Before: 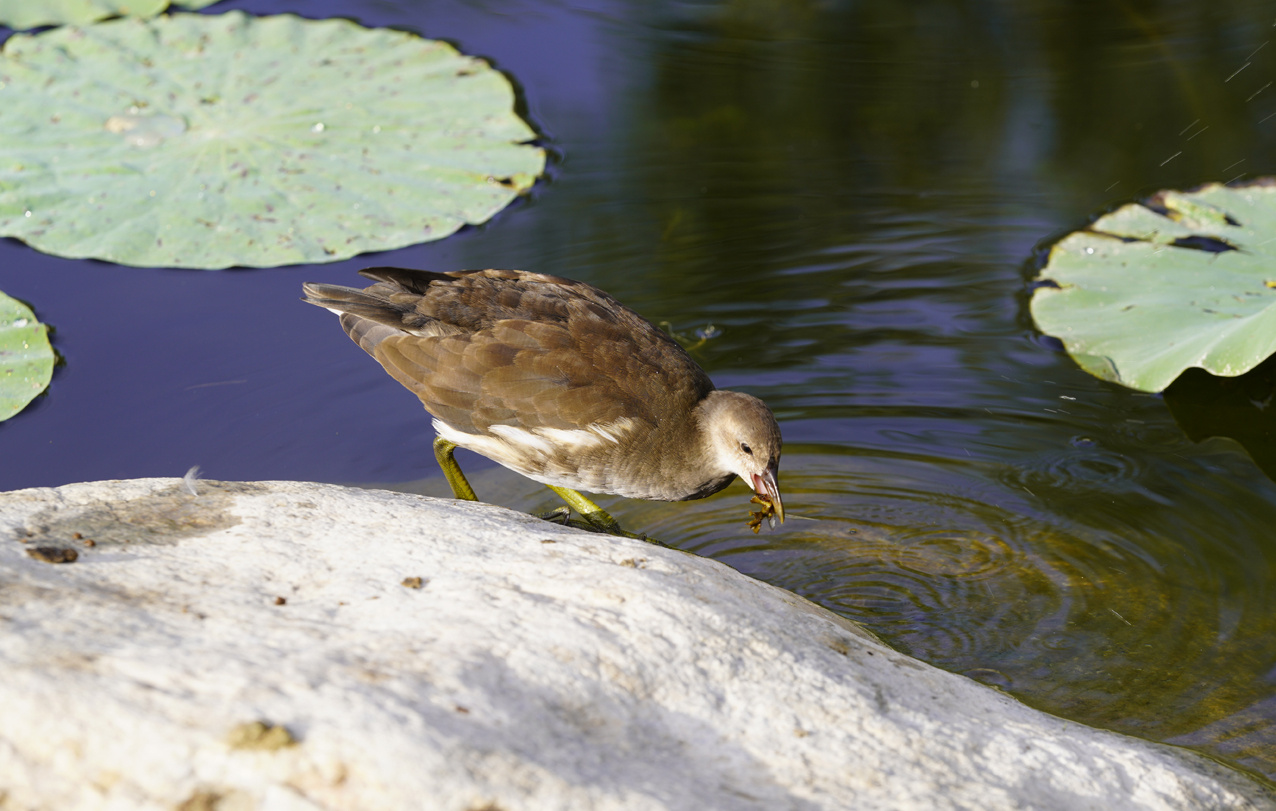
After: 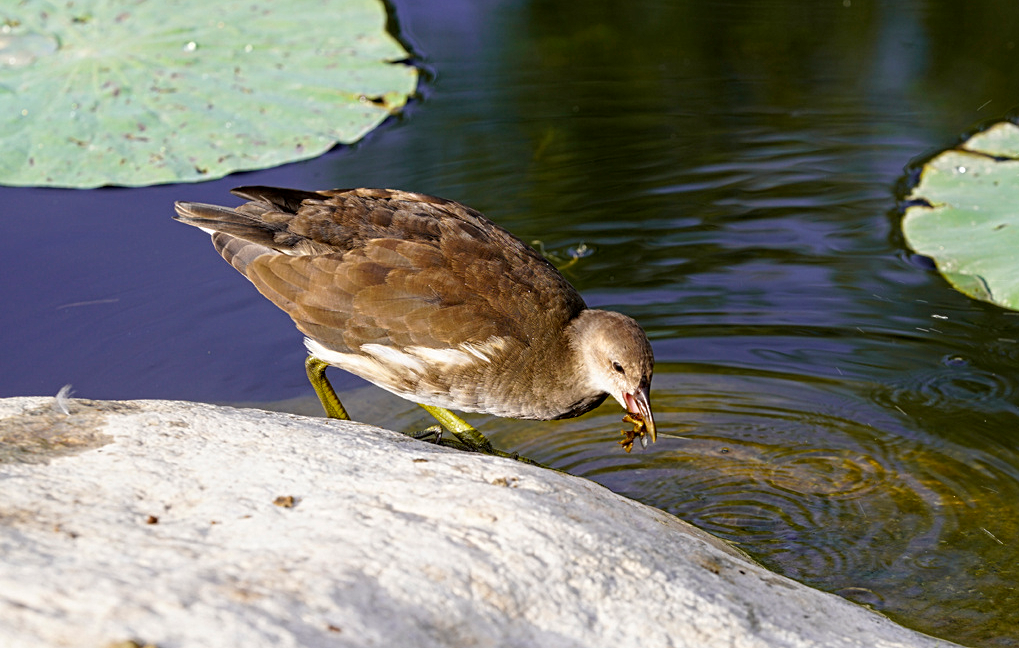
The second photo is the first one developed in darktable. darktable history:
exposure: black level correction 0.001, compensate highlight preservation false
crop and rotate: left 10.071%, top 10.071%, right 10.02%, bottom 10.02%
contrast equalizer: y [[0.5, 0.5, 0.5, 0.539, 0.64, 0.611], [0.5 ×6], [0.5 ×6], [0 ×6], [0 ×6]]
